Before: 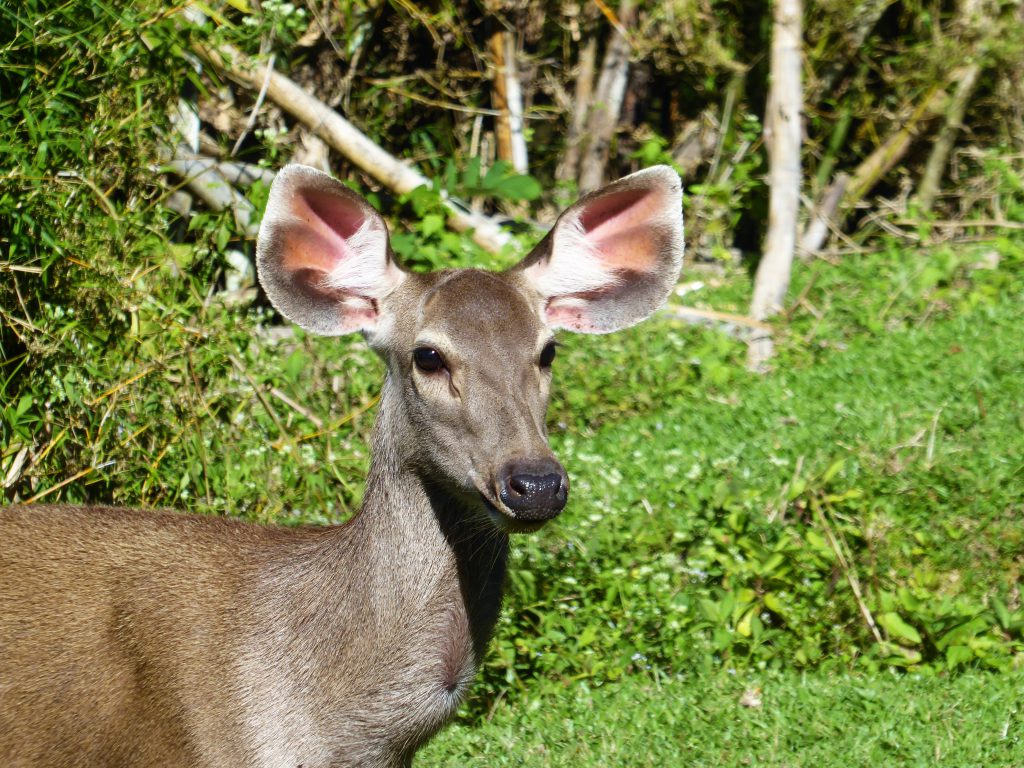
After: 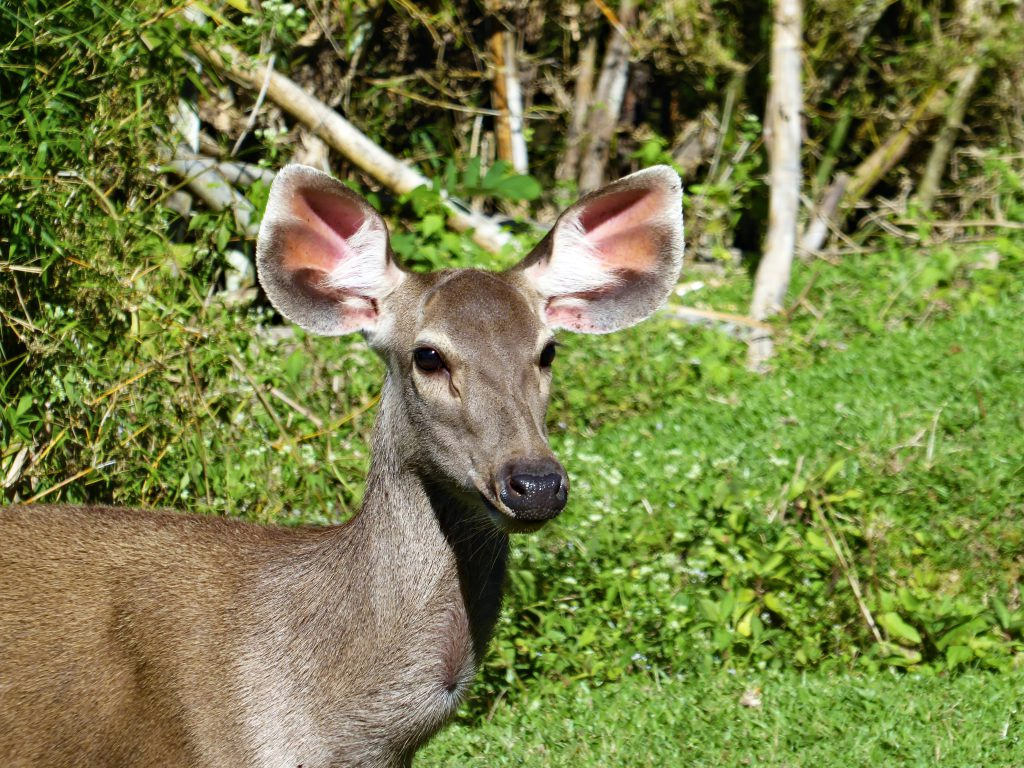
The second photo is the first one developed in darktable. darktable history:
base curve: preserve colors none
haze removal: compatibility mode true, adaptive false
contrast brightness saturation: saturation -0.068
